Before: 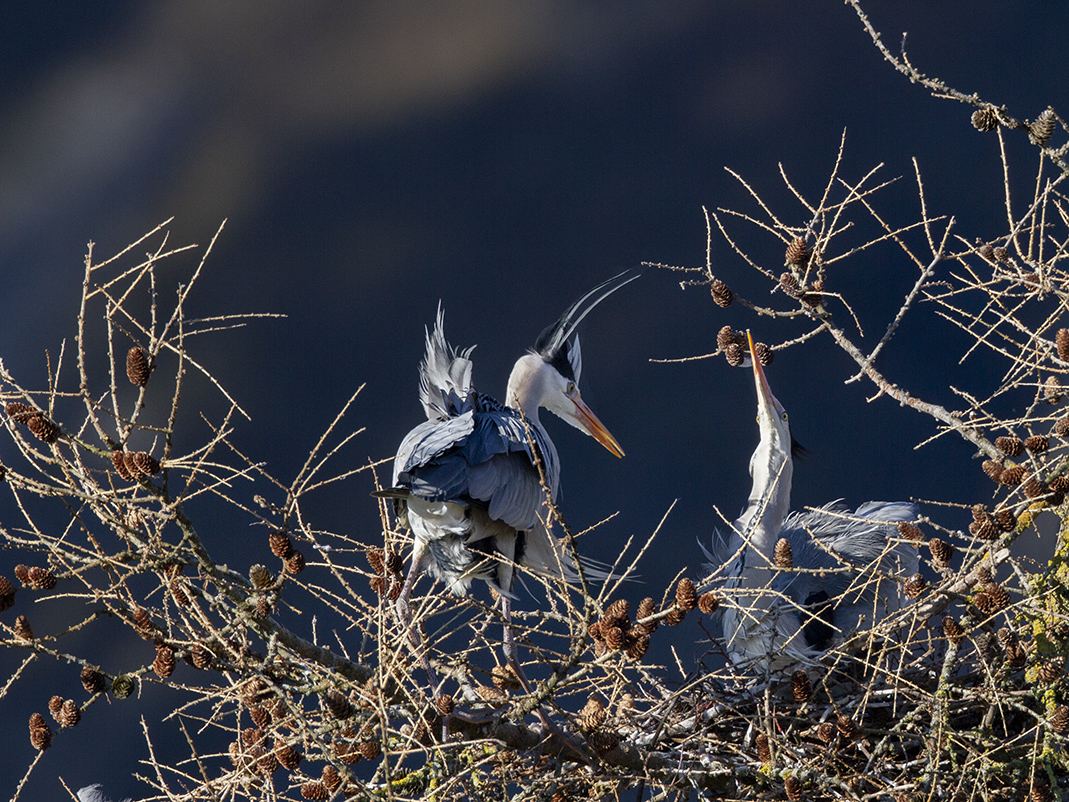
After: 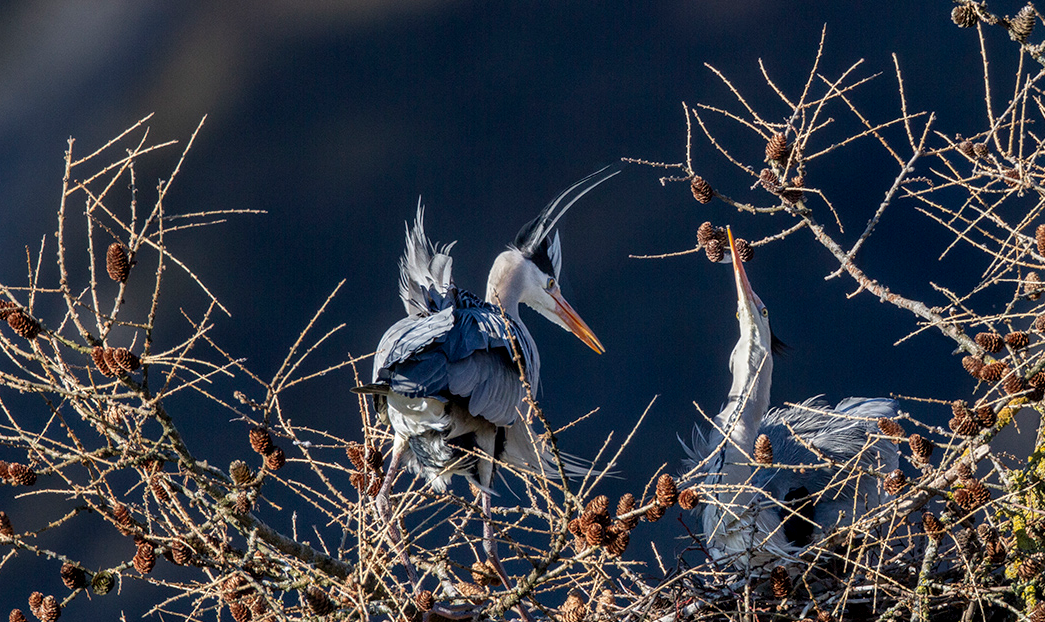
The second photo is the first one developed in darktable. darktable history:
local contrast: detail 130%
crop and rotate: left 1.923%, top 13.001%, right 0.236%, bottom 9.426%
